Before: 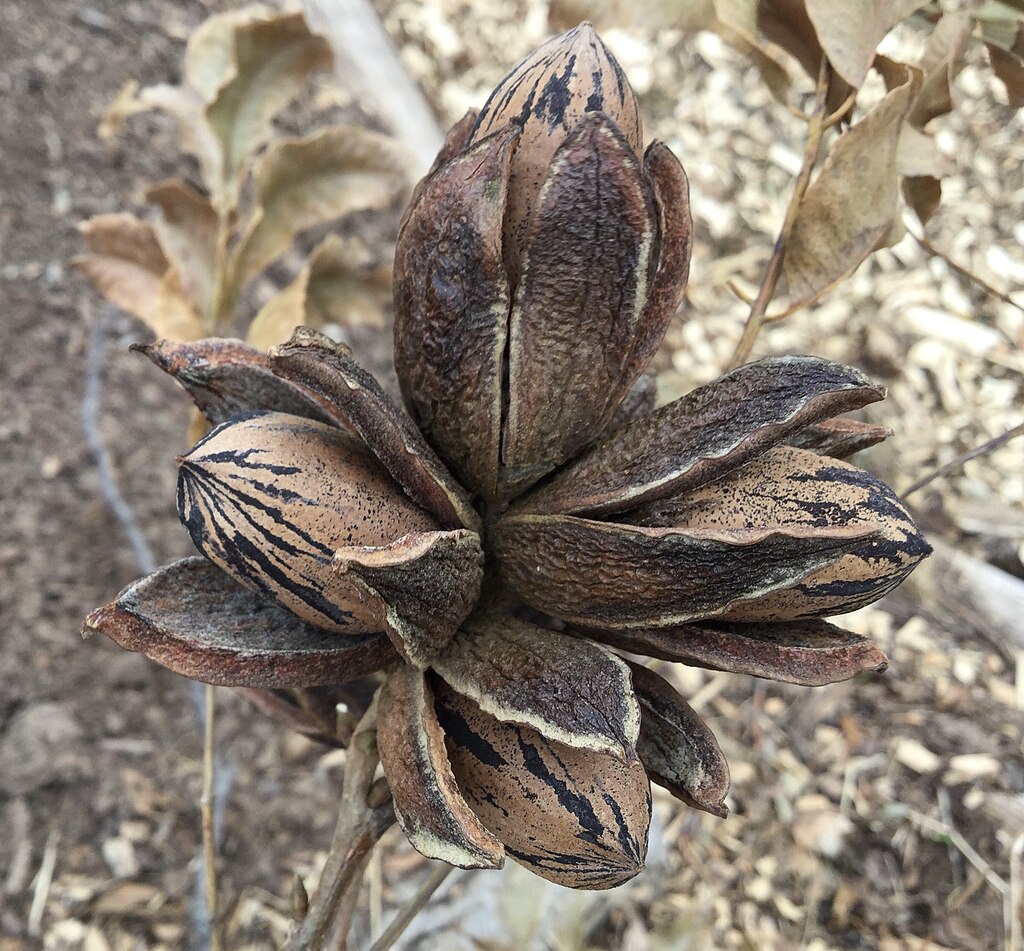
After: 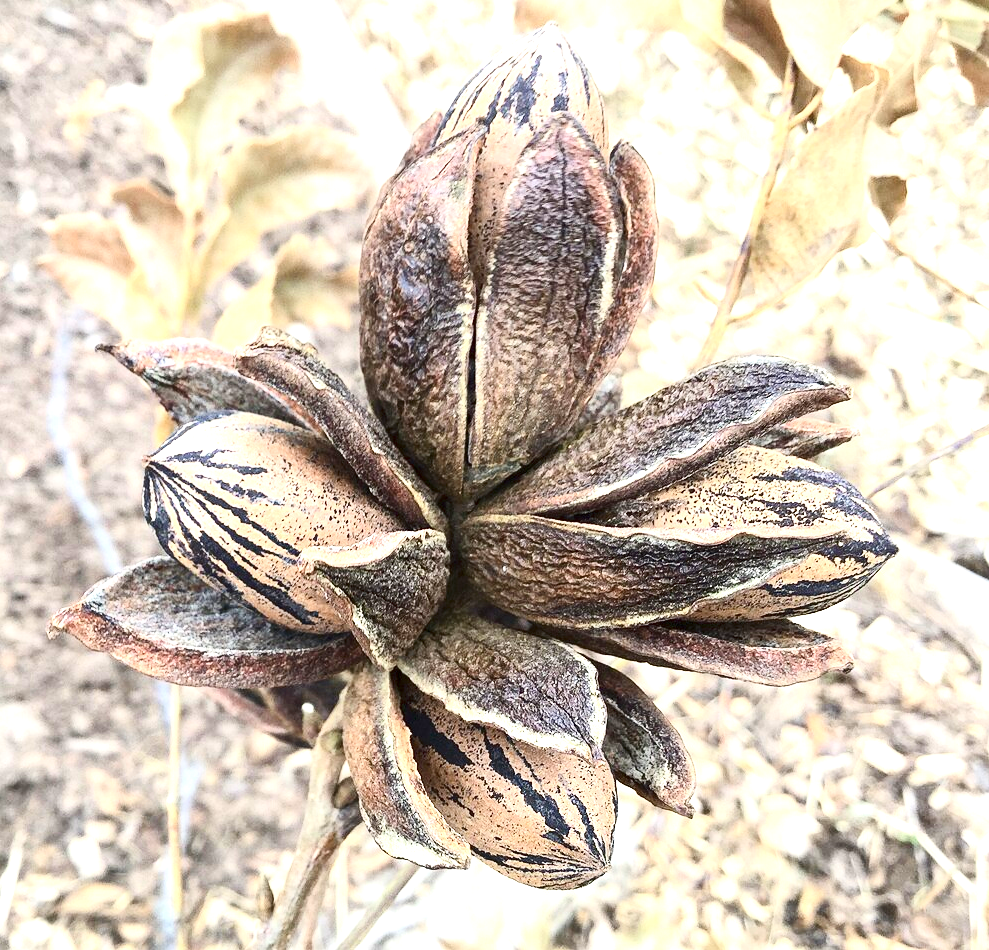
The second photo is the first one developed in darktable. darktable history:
contrast brightness saturation: contrast 0.285
crop and rotate: left 3.338%
color balance rgb: linear chroma grading › global chroma 9.818%, perceptual saturation grading › global saturation -2.079%, perceptual saturation grading › highlights -7.857%, perceptual saturation grading › mid-tones 7.713%, perceptual saturation grading › shadows 3.173%, contrast -10.38%
exposure: black level correction 0, exposure 1.751 EV, compensate highlight preservation false
